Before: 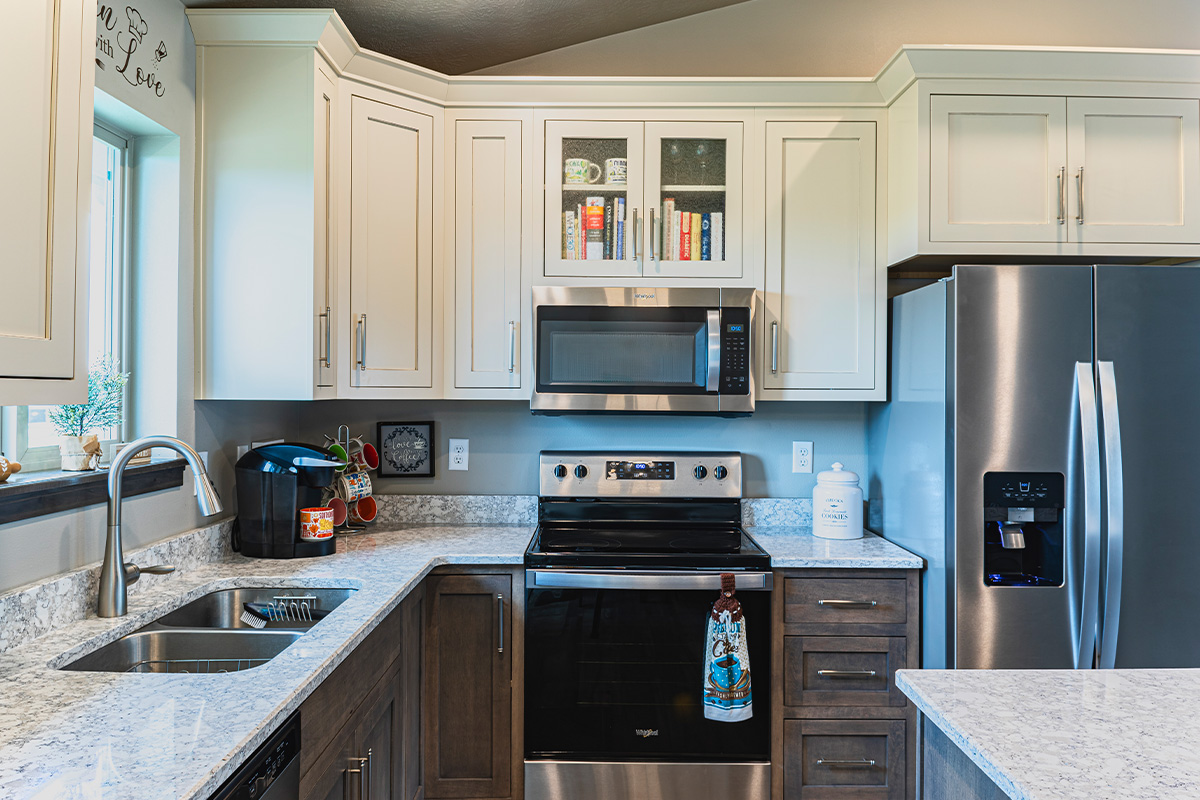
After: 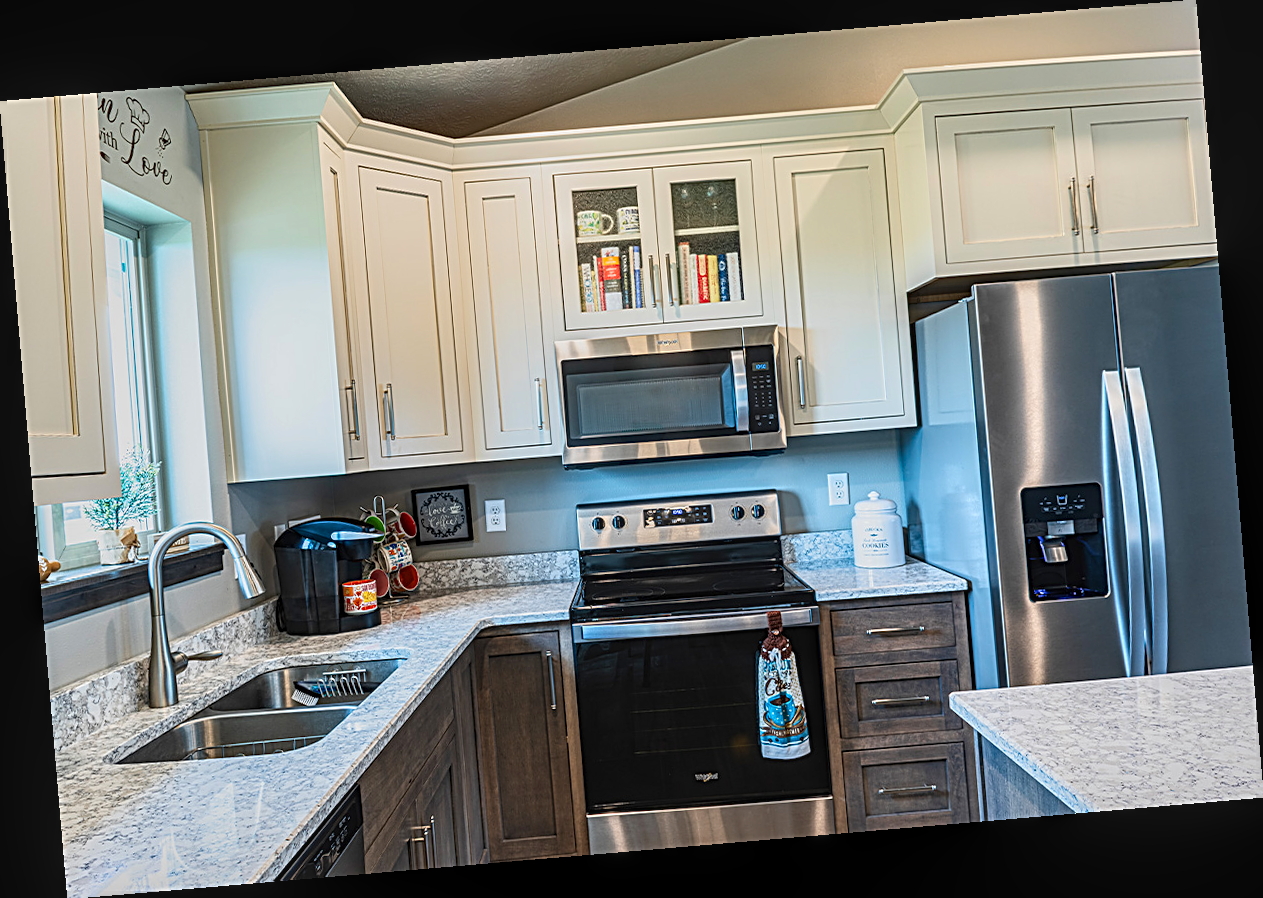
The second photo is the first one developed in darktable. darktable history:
local contrast: on, module defaults
sharpen: radius 2.767
rotate and perspective: rotation -4.86°, automatic cropping off
contrast brightness saturation: contrast 0.1, brightness 0.03, saturation 0.09
